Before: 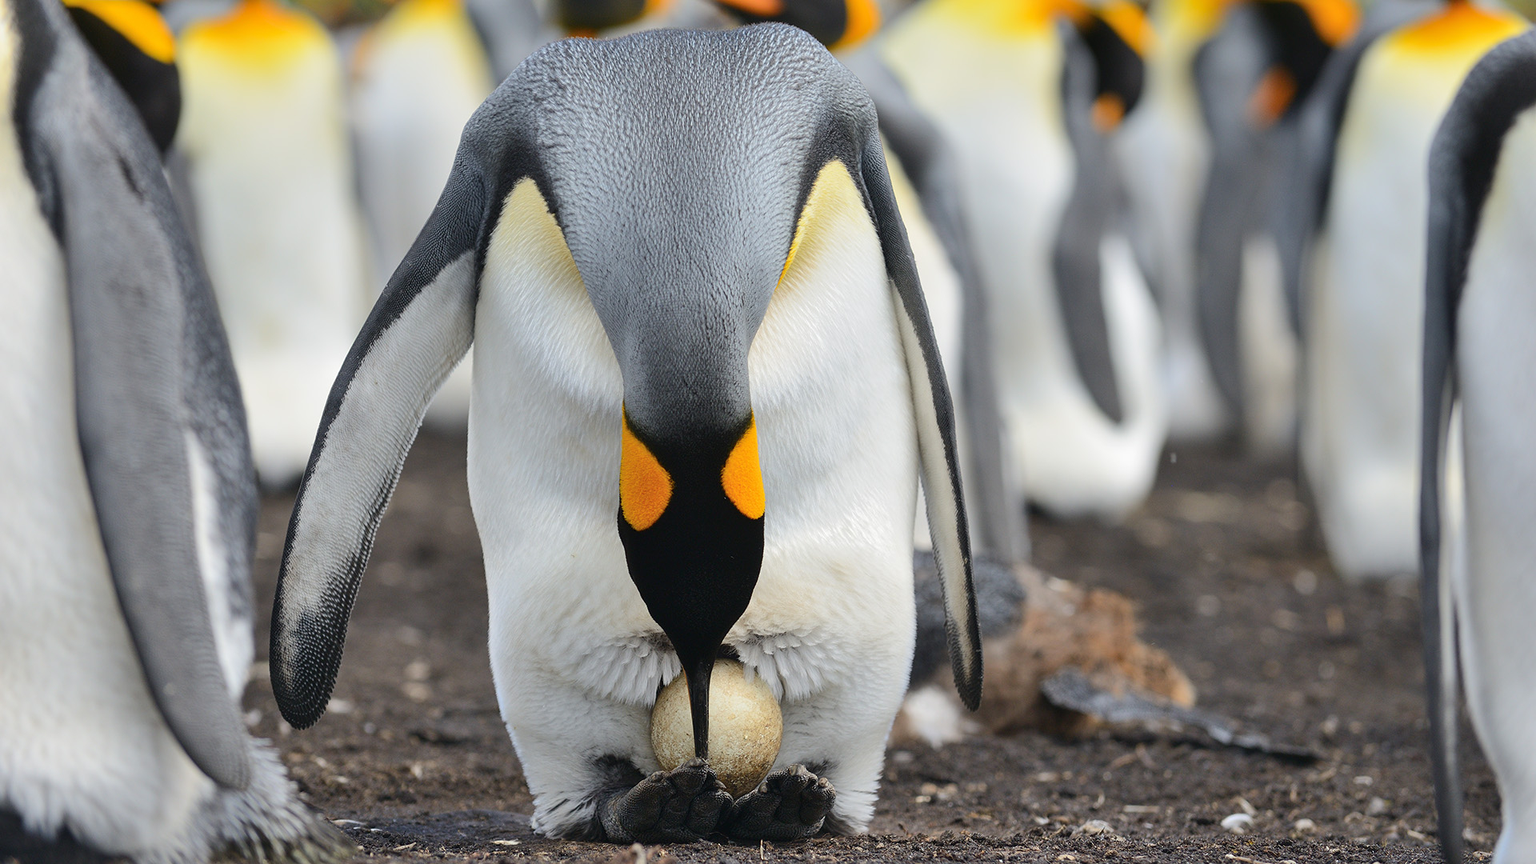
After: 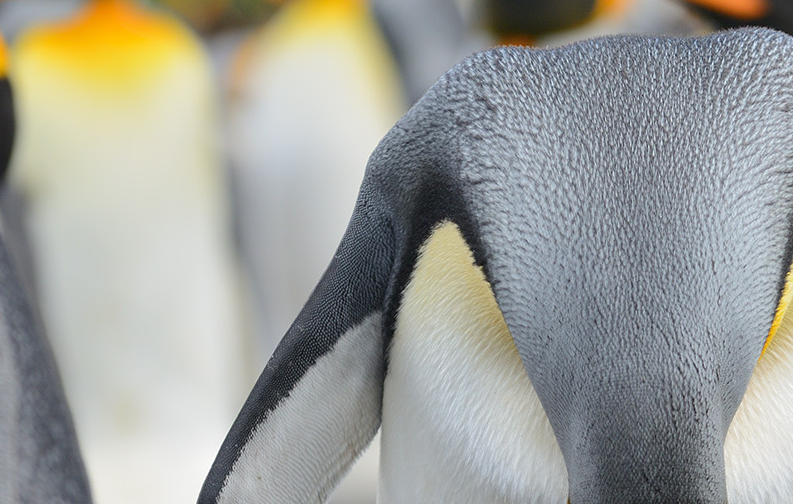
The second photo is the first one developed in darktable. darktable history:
crop and rotate: left 11.033%, top 0.109%, right 47.663%, bottom 53.134%
